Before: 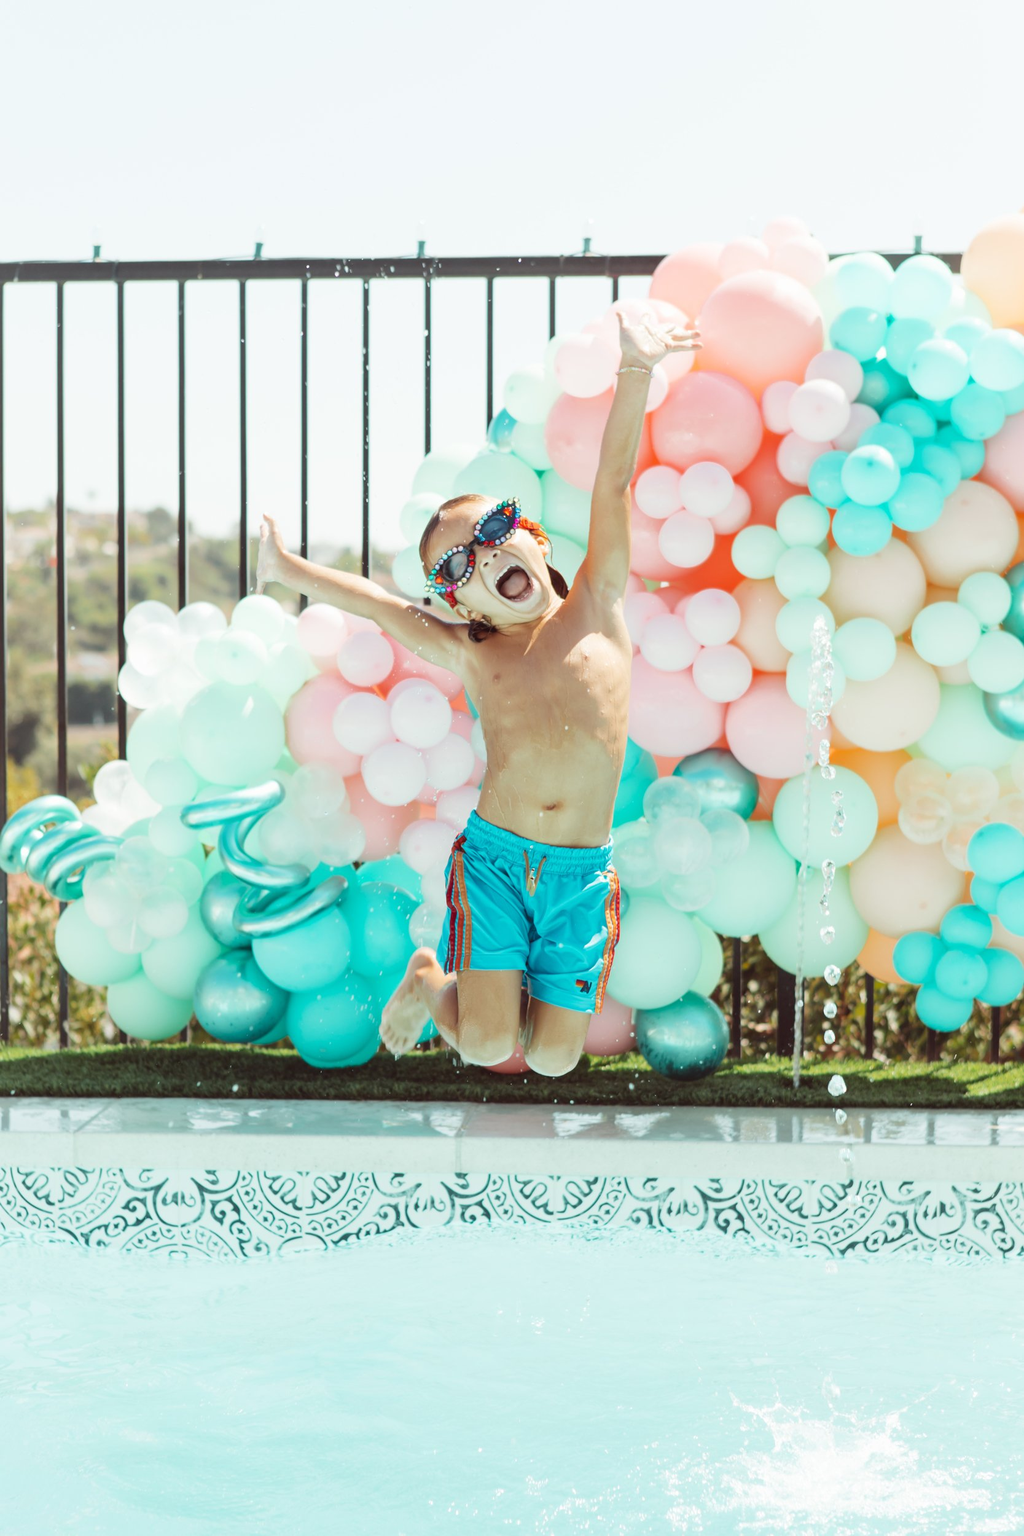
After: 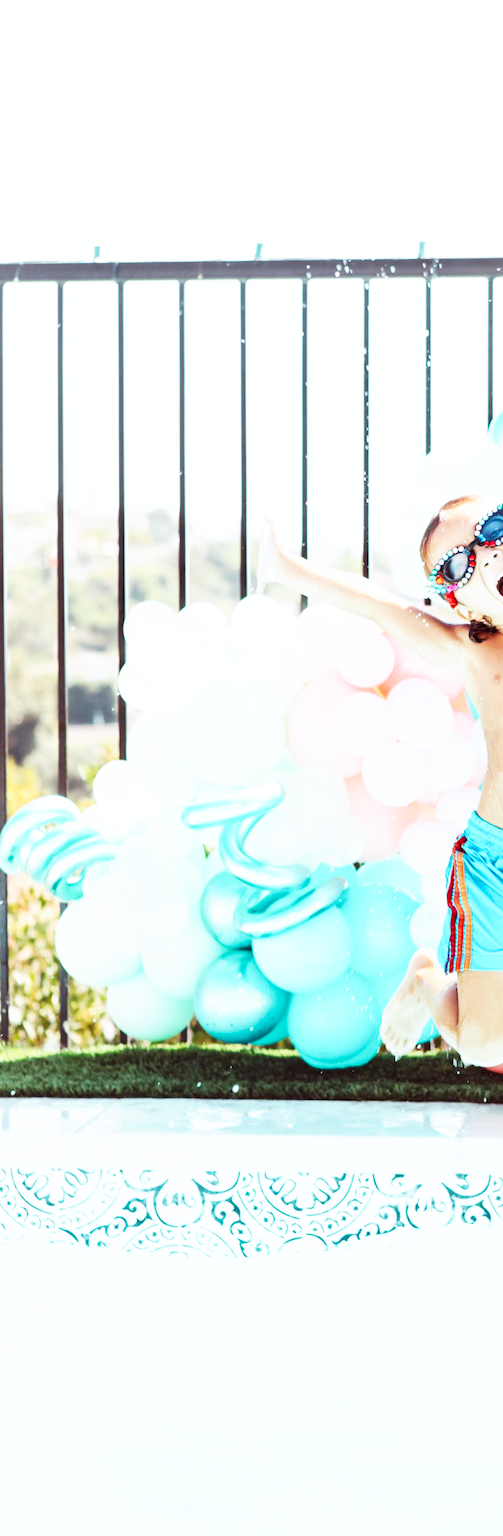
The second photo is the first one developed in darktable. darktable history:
contrast brightness saturation: contrast 0.08, saturation 0.02
crop and rotate: left 0%, top 0%, right 50.845%
color calibration: illuminant as shot in camera, x 0.358, y 0.373, temperature 4628.91 K
base curve: curves: ch0 [(0, 0) (0.007, 0.004) (0.027, 0.03) (0.046, 0.07) (0.207, 0.54) (0.442, 0.872) (0.673, 0.972) (1, 1)], preserve colors none
